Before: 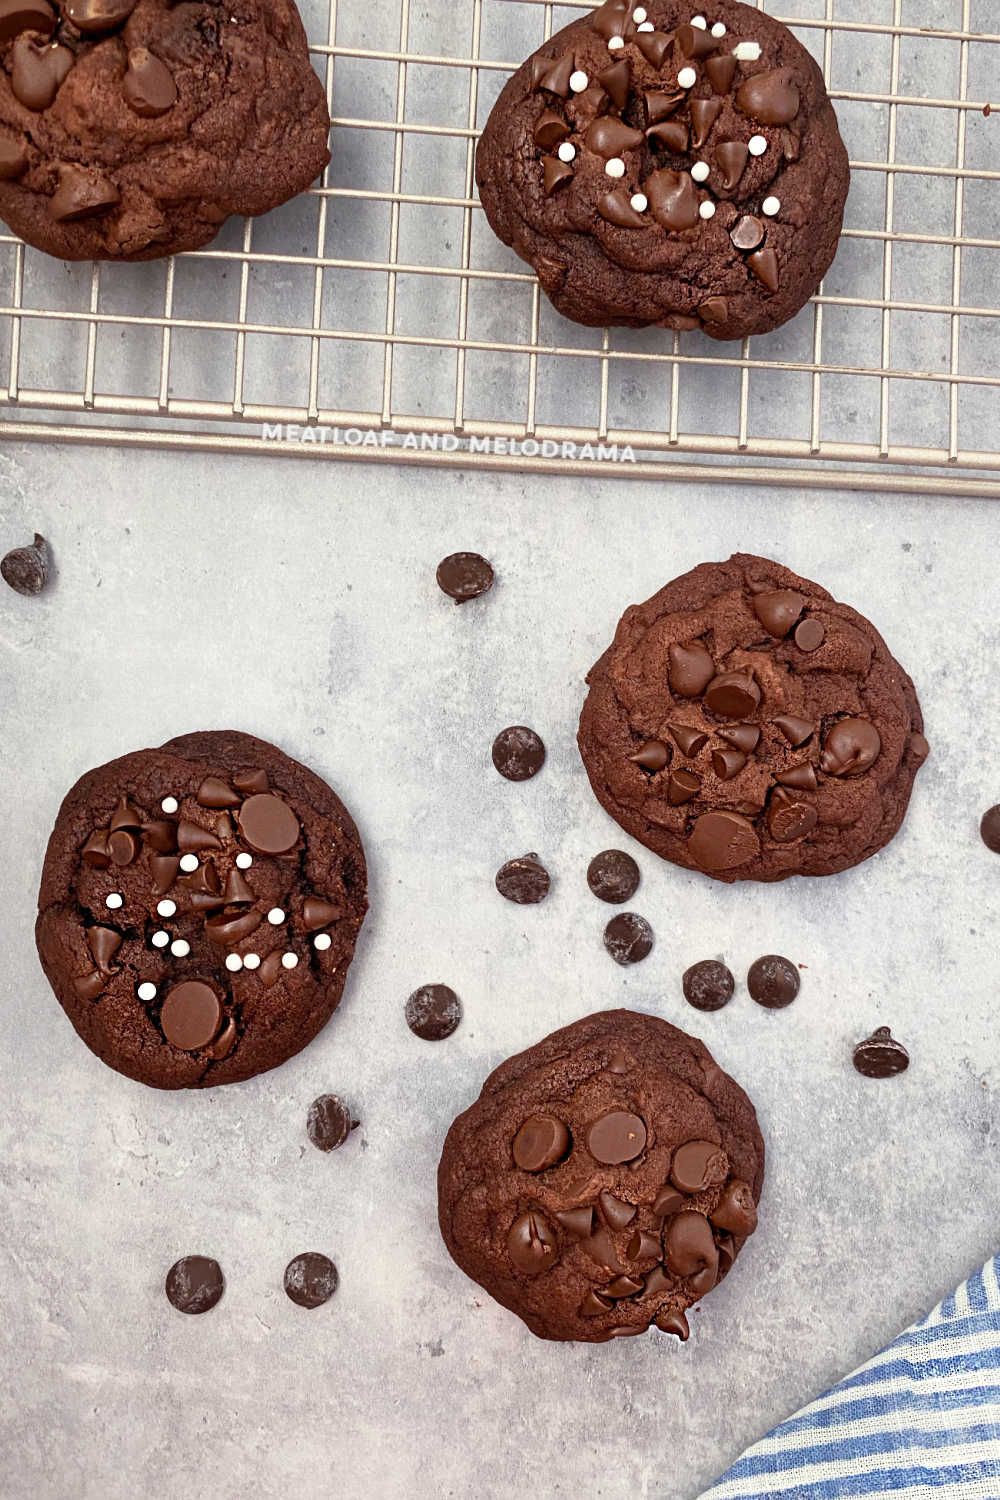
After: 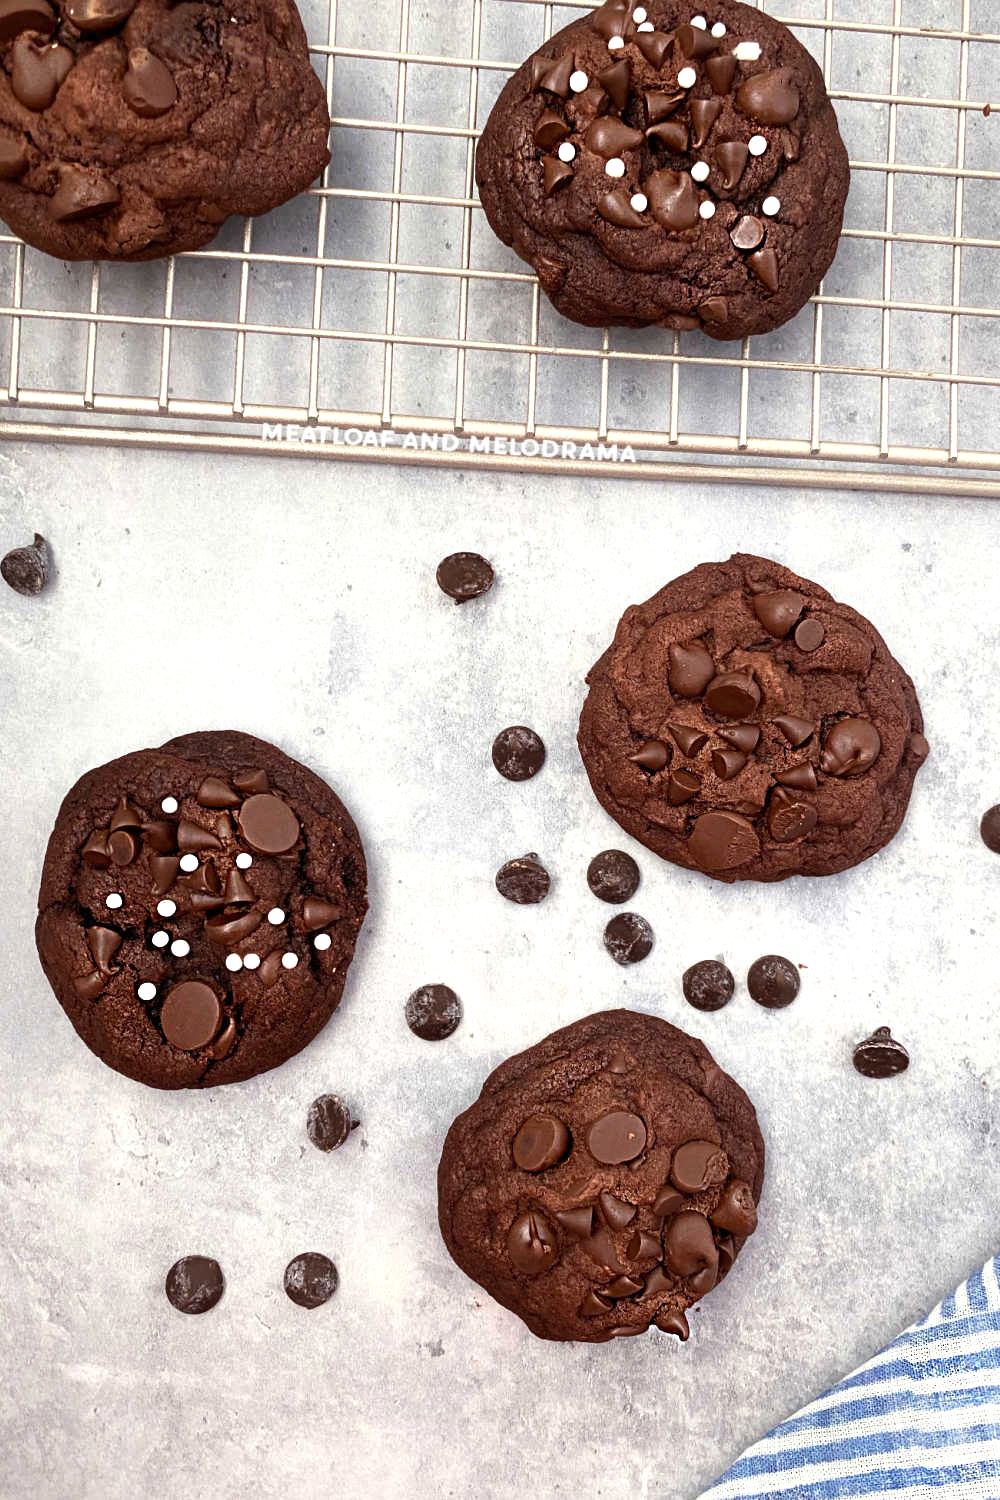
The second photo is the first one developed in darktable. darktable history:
tone equalizer: -8 EV -0.425 EV, -7 EV -0.426 EV, -6 EV -0.323 EV, -5 EV -0.249 EV, -3 EV 0.231 EV, -2 EV 0.338 EV, -1 EV 0.396 EV, +0 EV 0.403 EV, edges refinement/feathering 500, mask exposure compensation -1.57 EV, preserve details guided filter
